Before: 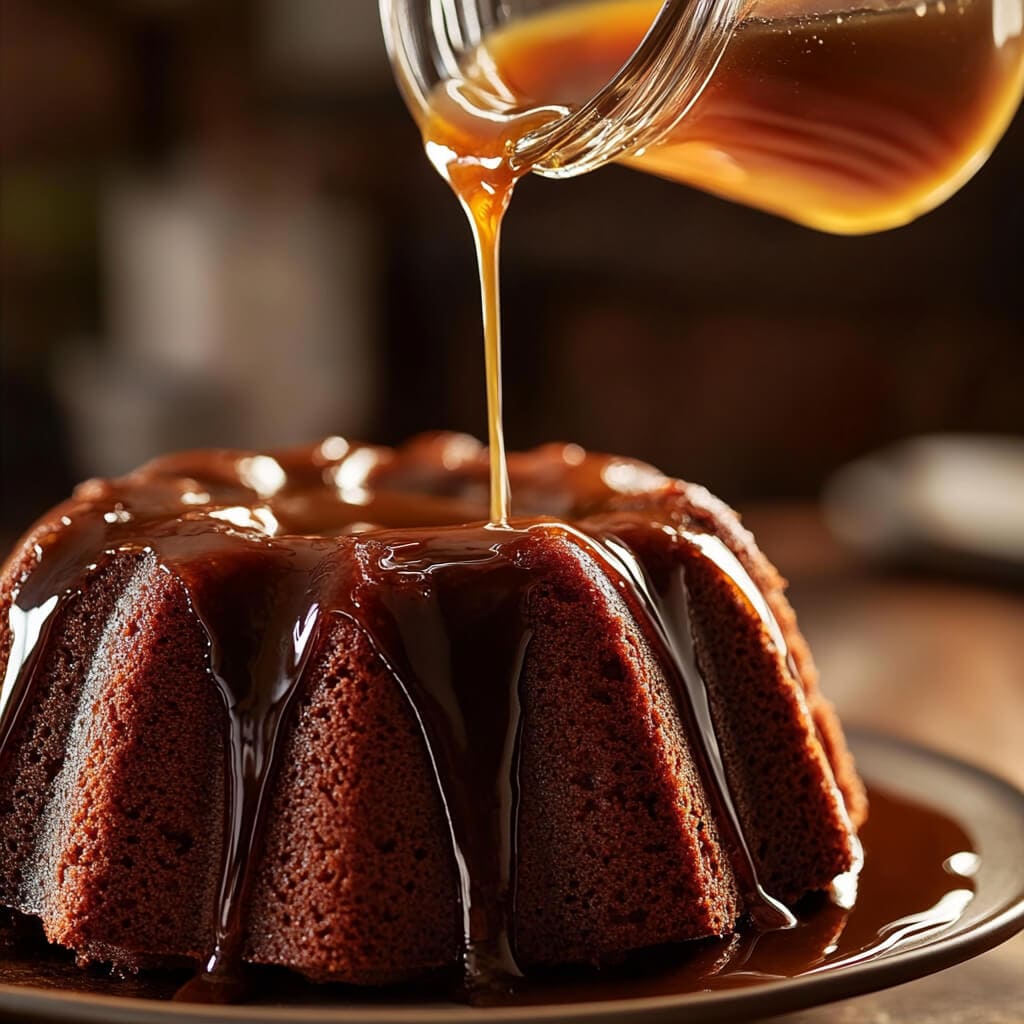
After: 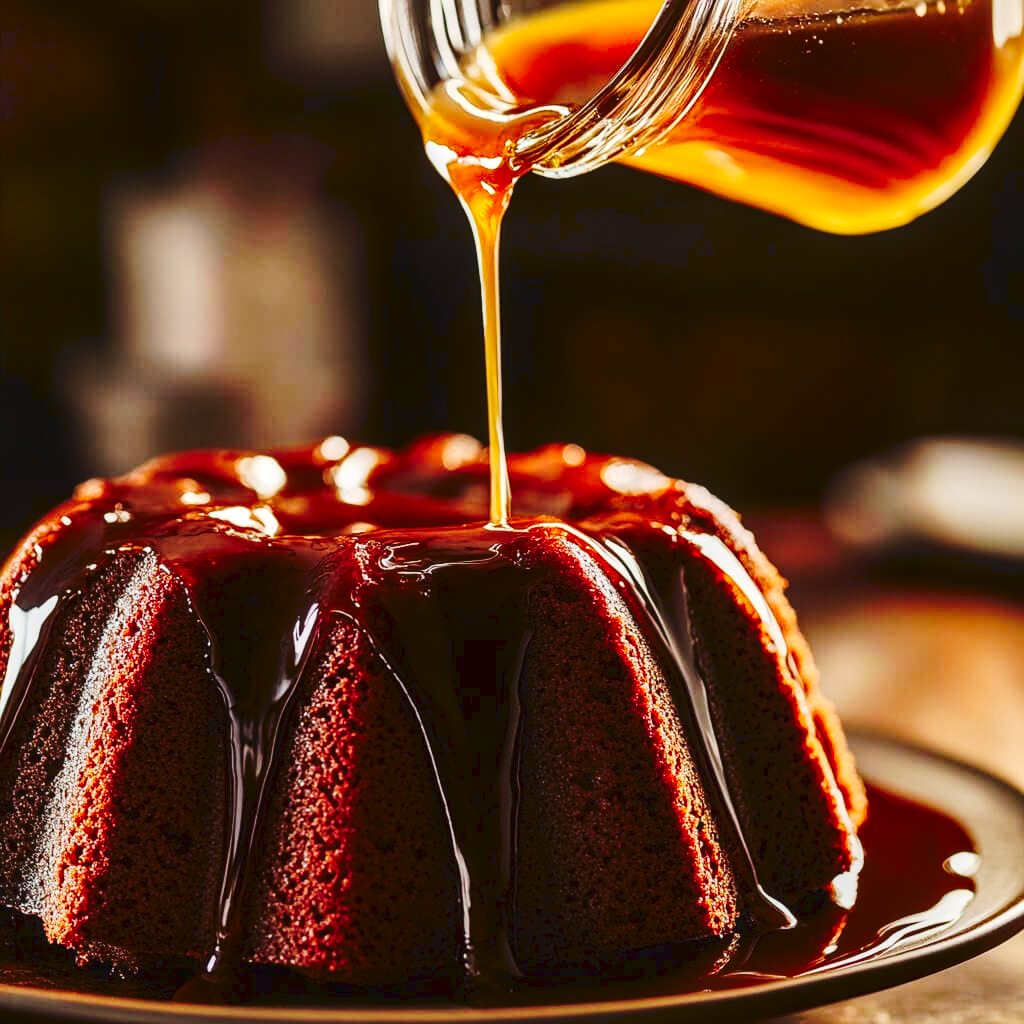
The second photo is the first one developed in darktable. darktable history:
tone curve: curves: ch0 [(0, 0) (0.003, 0.049) (0.011, 0.052) (0.025, 0.057) (0.044, 0.069) (0.069, 0.076) (0.1, 0.09) (0.136, 0.111) (0.177, 0.15) (0.224, 0.197) (0.277, 0.267) (0.335, 0.366) (0.399, 0.477) (0.468, 0.561) (0.543, 0.651) (0.623, 0.733) (0.709, 0.804) (0.801, 0.869) (0.898, 0.924) (1, 1)], preserve colors none
contrast brightness saturation: contrast 0.18, saturation 0.3
local contrast: detail 130%
